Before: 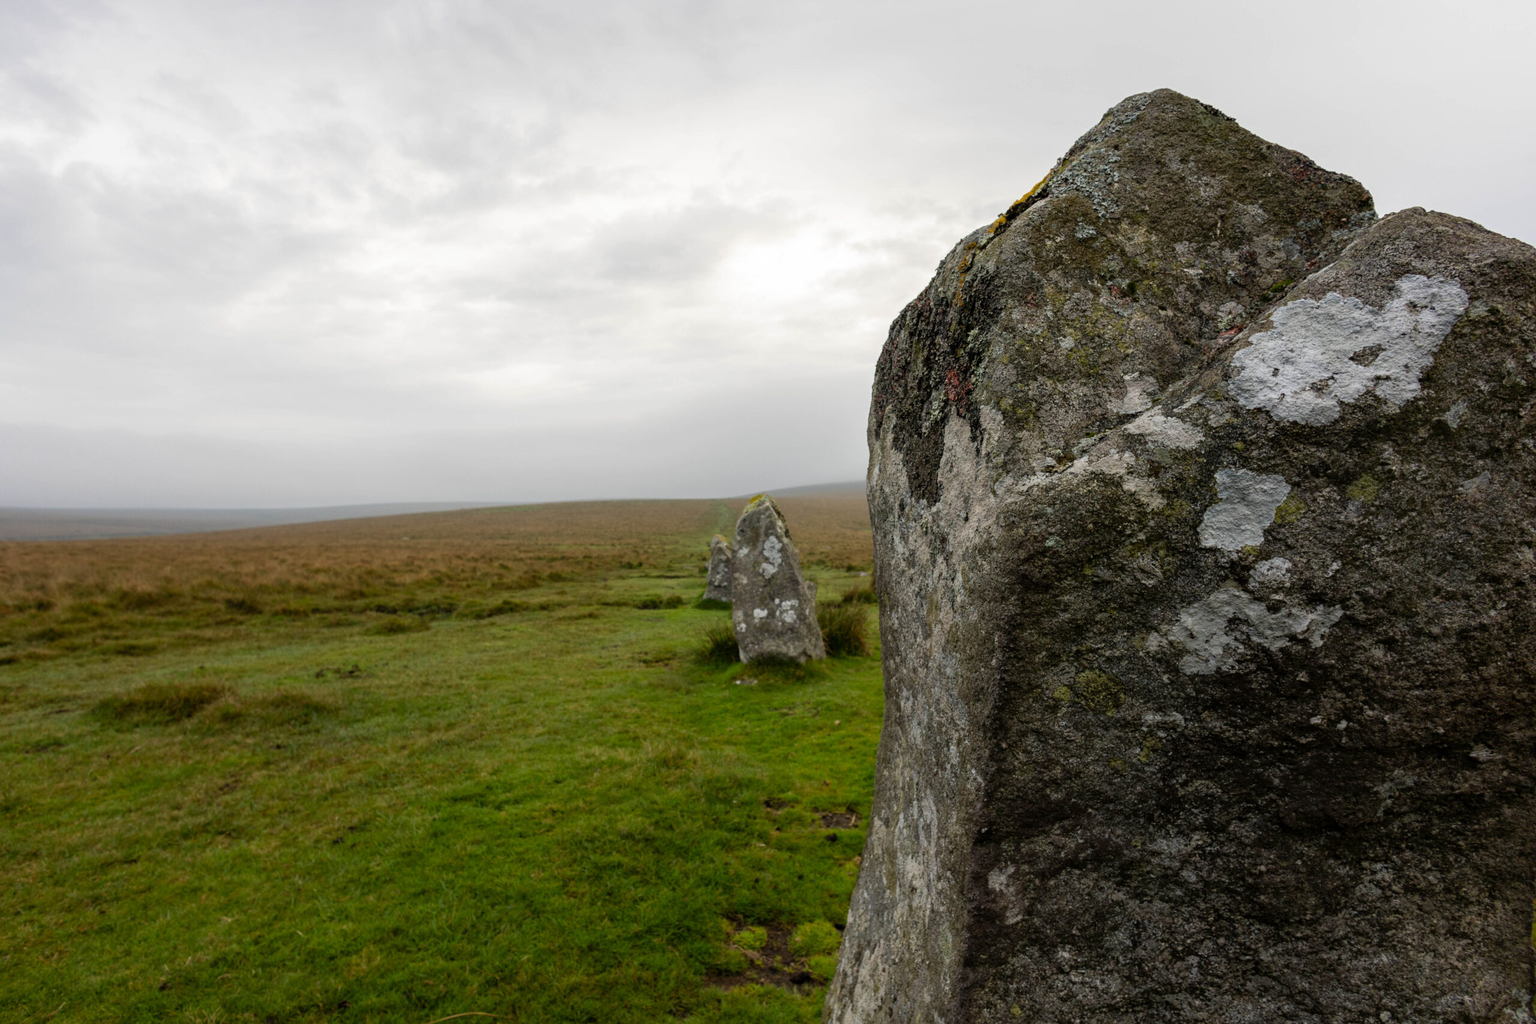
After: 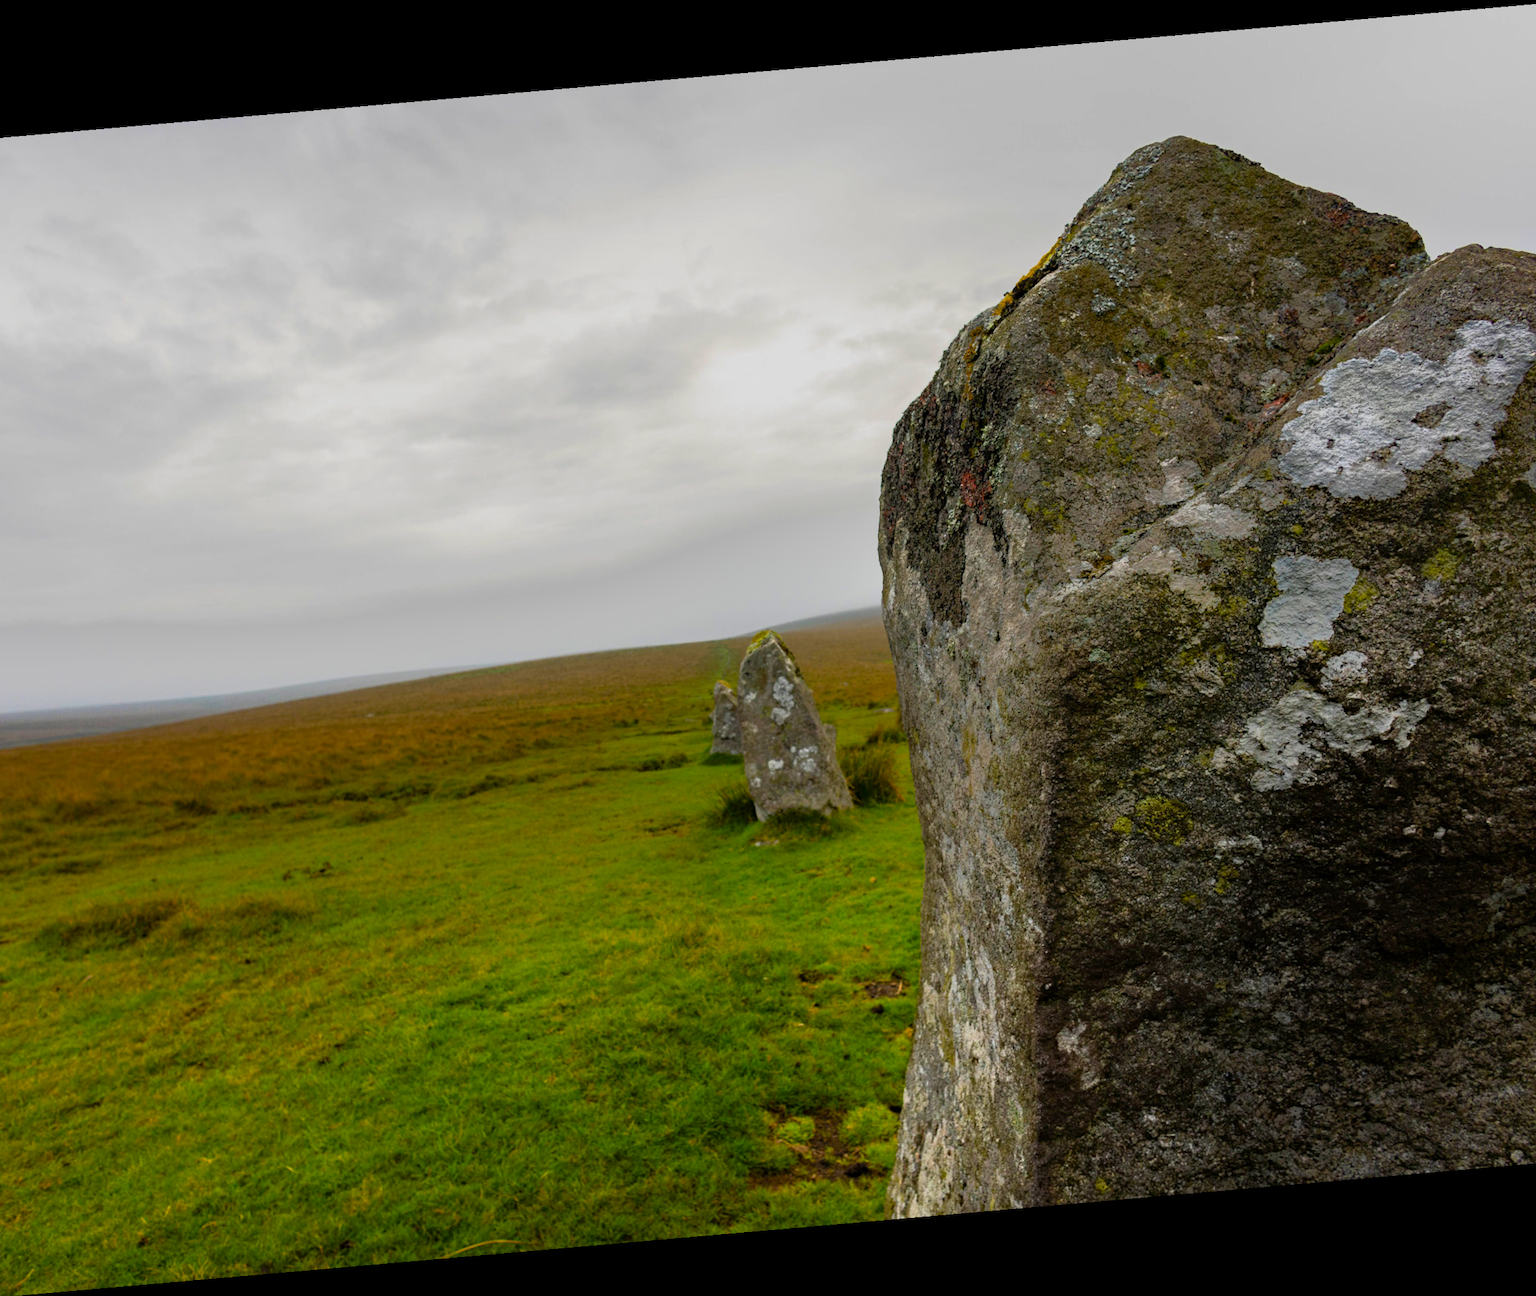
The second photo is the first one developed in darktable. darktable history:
tone equalizer: -7 EV -0.63 EV, -6 EV 1 EV, -5 EV -0.45 EV, -4 EV 0.43 EV, -3 EV 0.41 EV, -2 EV 0.15 EV, -1 EV -0.15 EV, +0 EV -0.39 EV, smoothing diameter 25%, edges refinement/feathering 10, preserve details guided filter
rotate and perspective: rotation -4.98°, automatic cropping off
color balance rgb: linear chroma grading › global chroma 15%, perceptual saturation grading › global saturation 30%
haze removal: compatibility mode true, adaptive false
crop: left 7.598%, right 7.873%
